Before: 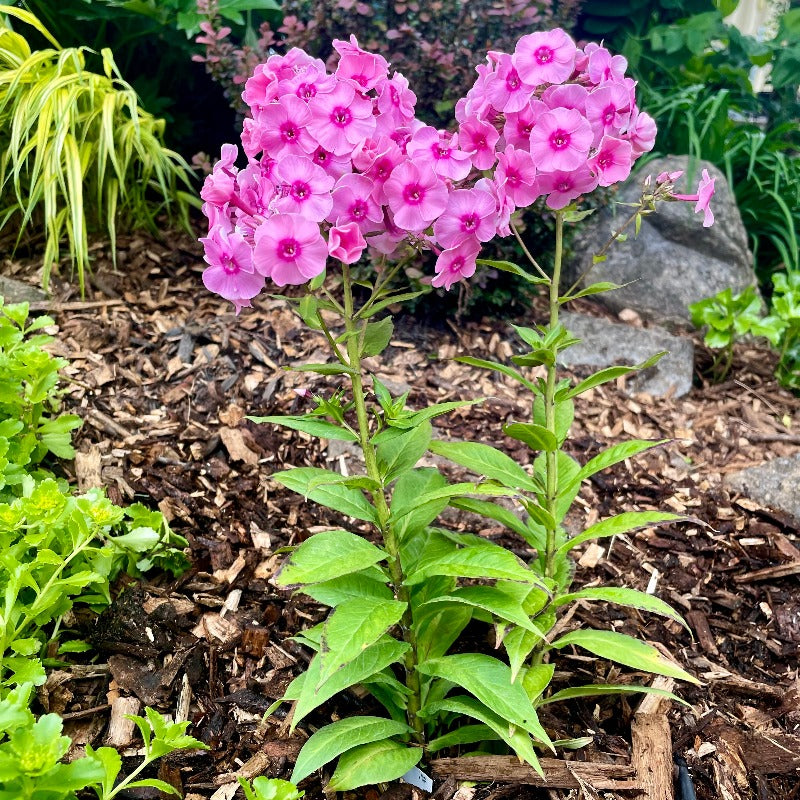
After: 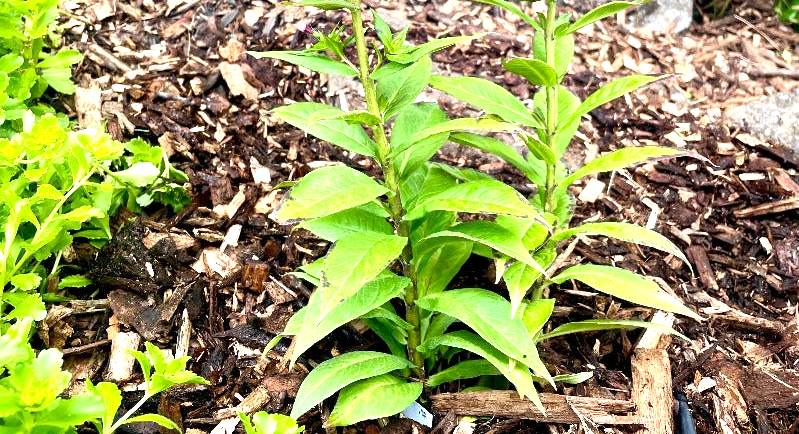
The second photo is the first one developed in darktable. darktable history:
crop and rotate: top 45.688%, right 0.024%
exposure: black level correction 0.001, exposure 0.962 EV, compensate highlight preservation false
